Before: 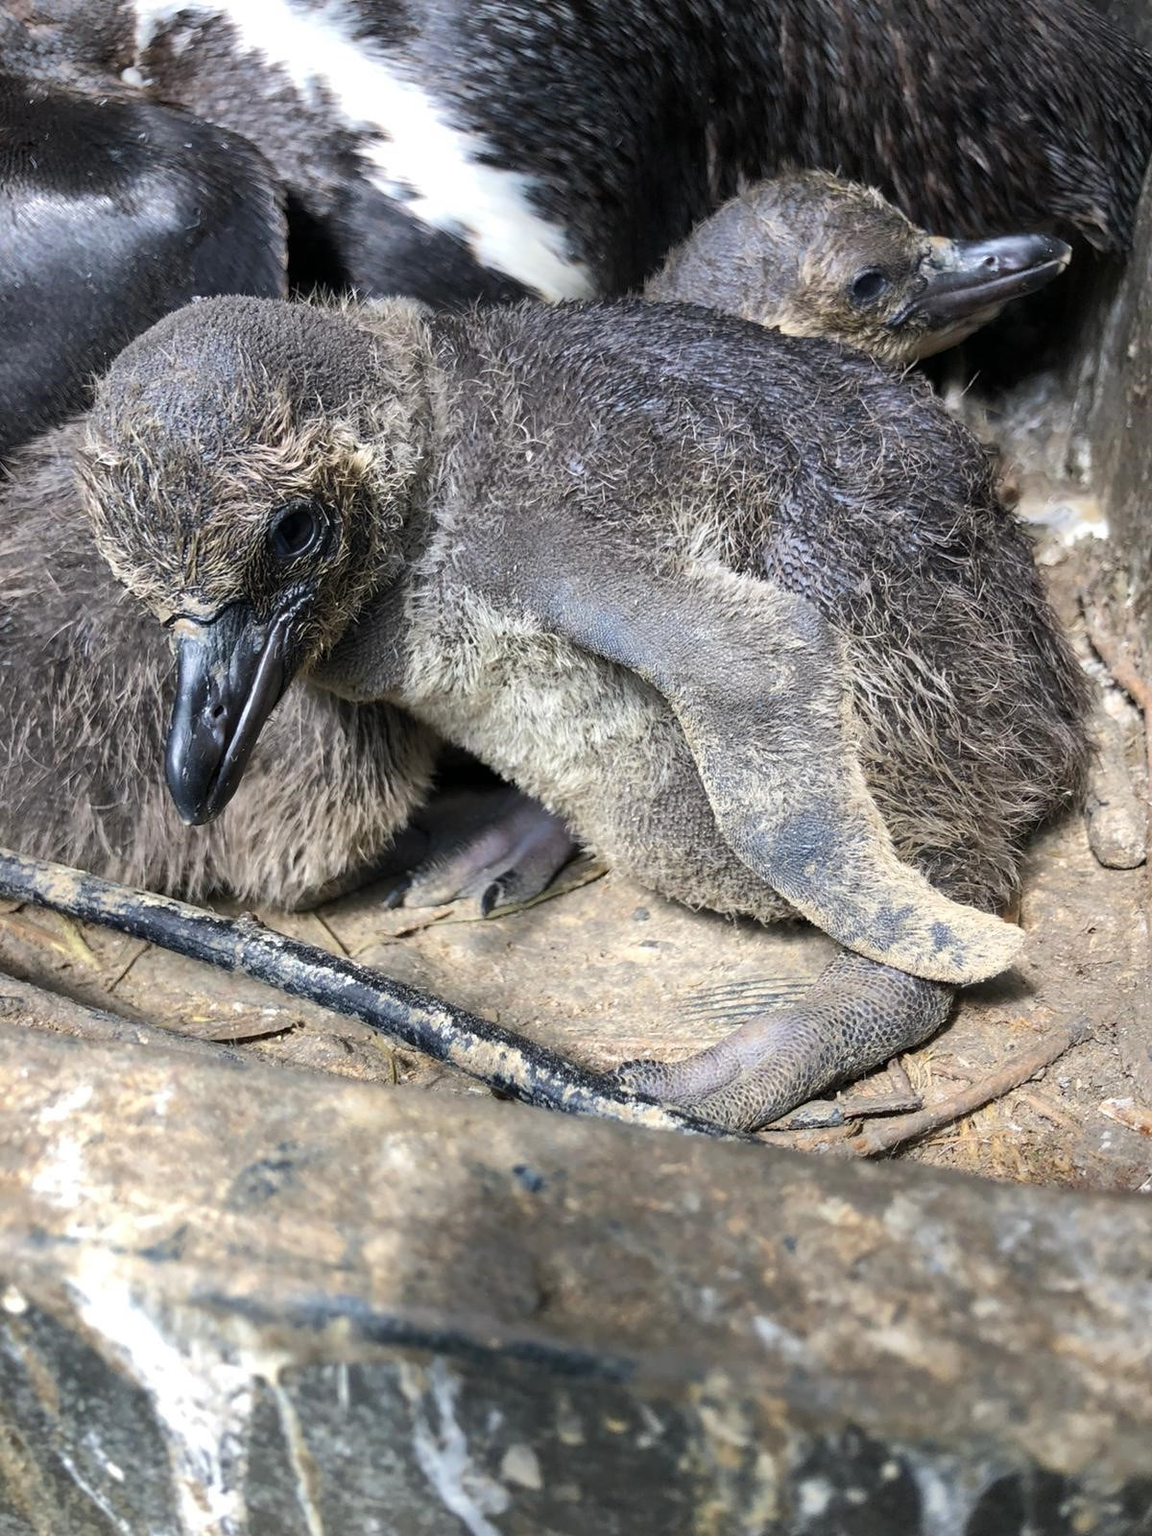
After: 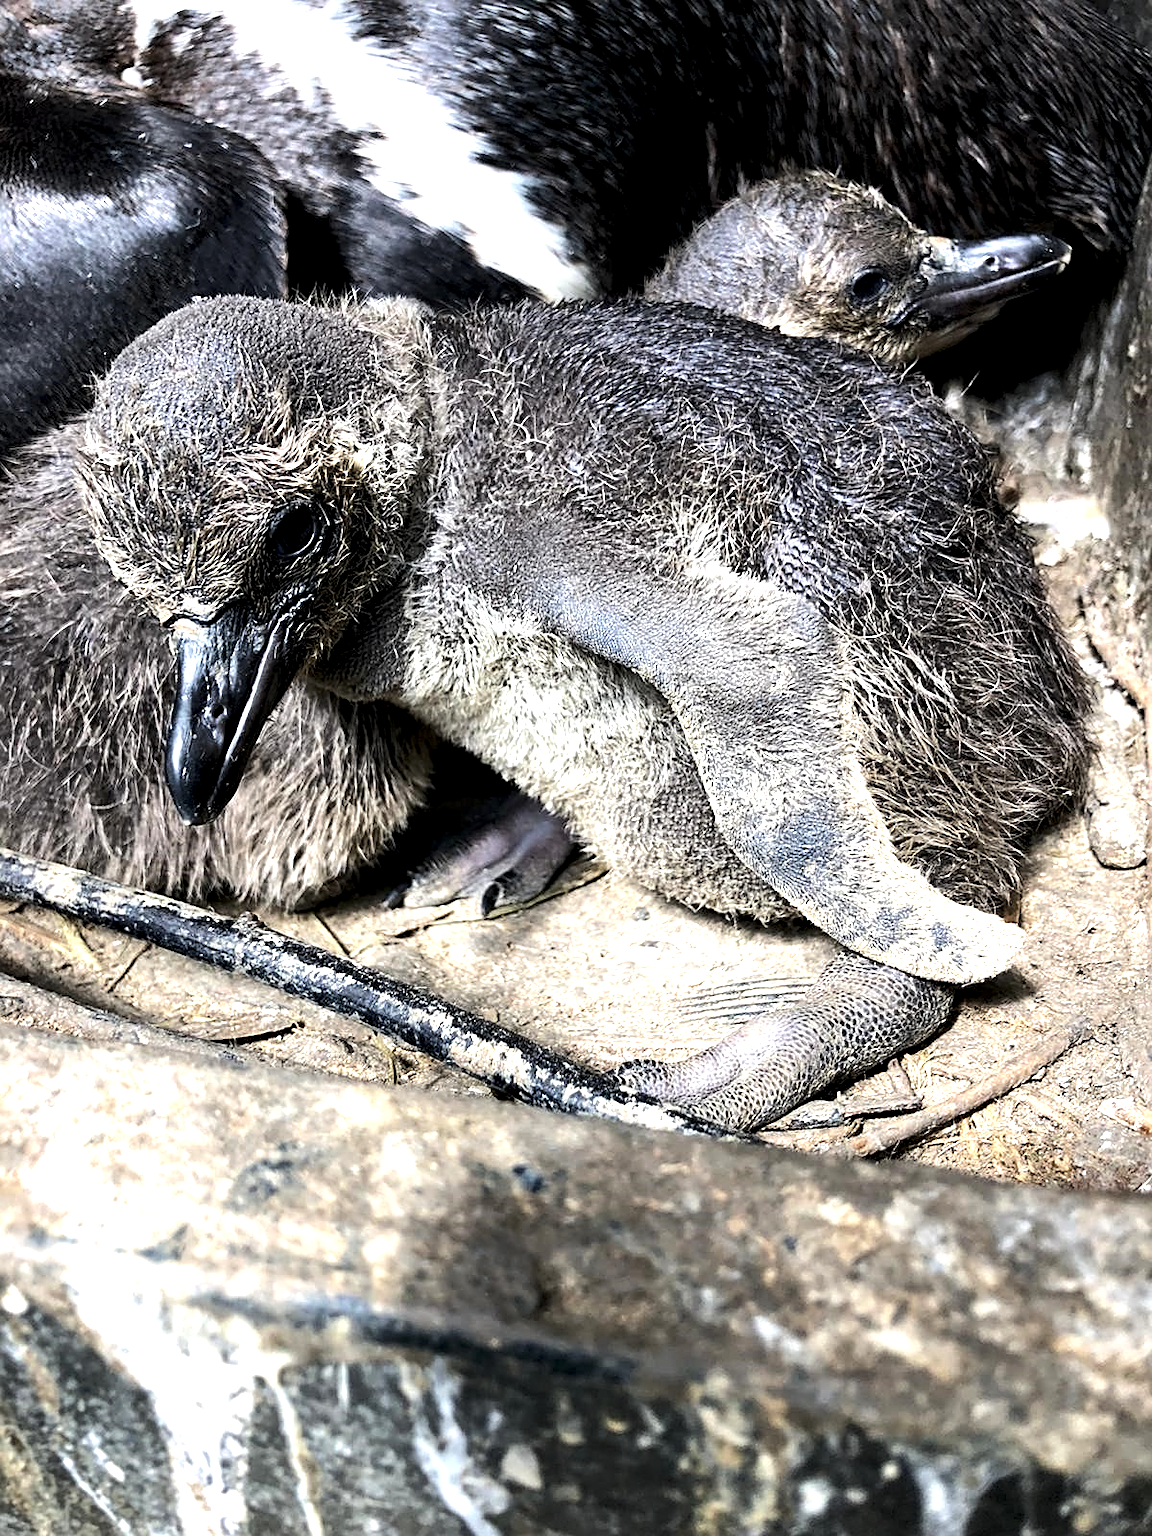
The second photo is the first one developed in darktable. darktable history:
local contrast: highlights 123%, shadows 126%, detail 140%, midtone range 0.254
sharpen: on, module defaults
tone equalizer: -8 EV -0.75 EV, -7 EV -0.7 EV, -6 EV -0.6 EV, -5 EV -0.4 EV, -3 EV 0.4 EV, -2 EV 0.6 EV, -1 EV 0.7 EV, +0 EV 0.75 EV, edges refinement/feathering 500, mask exposure compensation -1.57 EV, preserve details no
